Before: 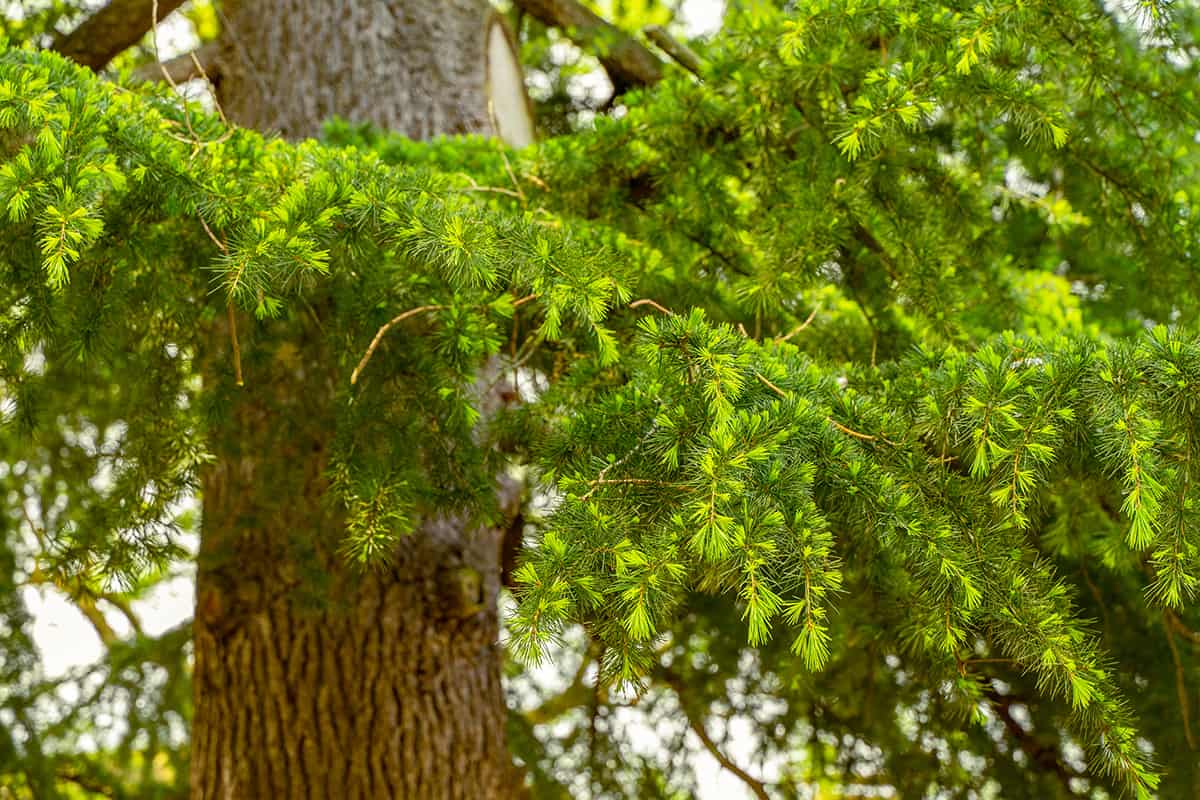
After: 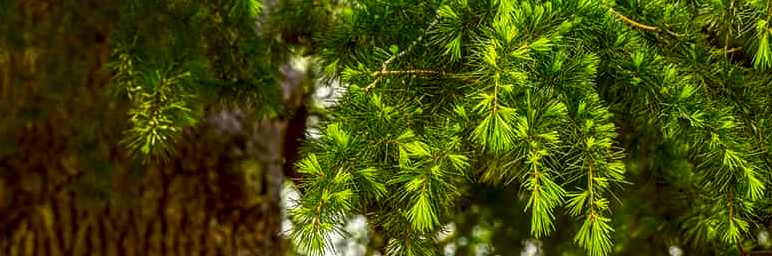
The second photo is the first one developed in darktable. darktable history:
crop: left 18.091%, top 51.13%, right 17.525%, bottom 16.85%
local contrast: detail 130%
contrast brightness saturation: brightness -0.2, saturation 0.08
